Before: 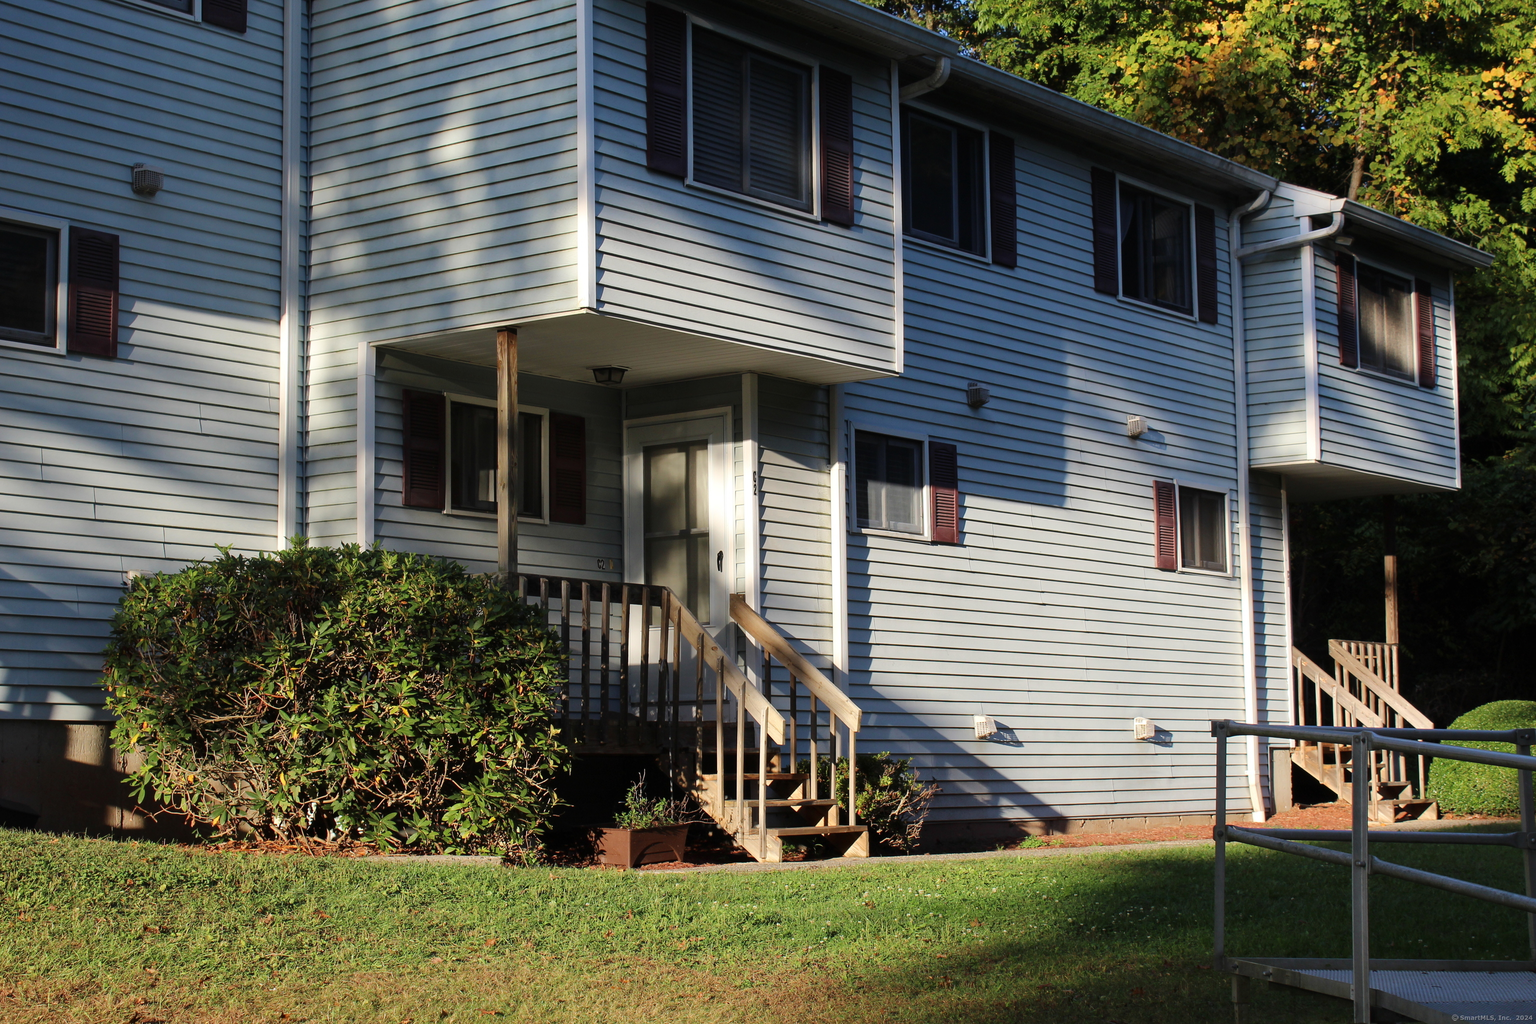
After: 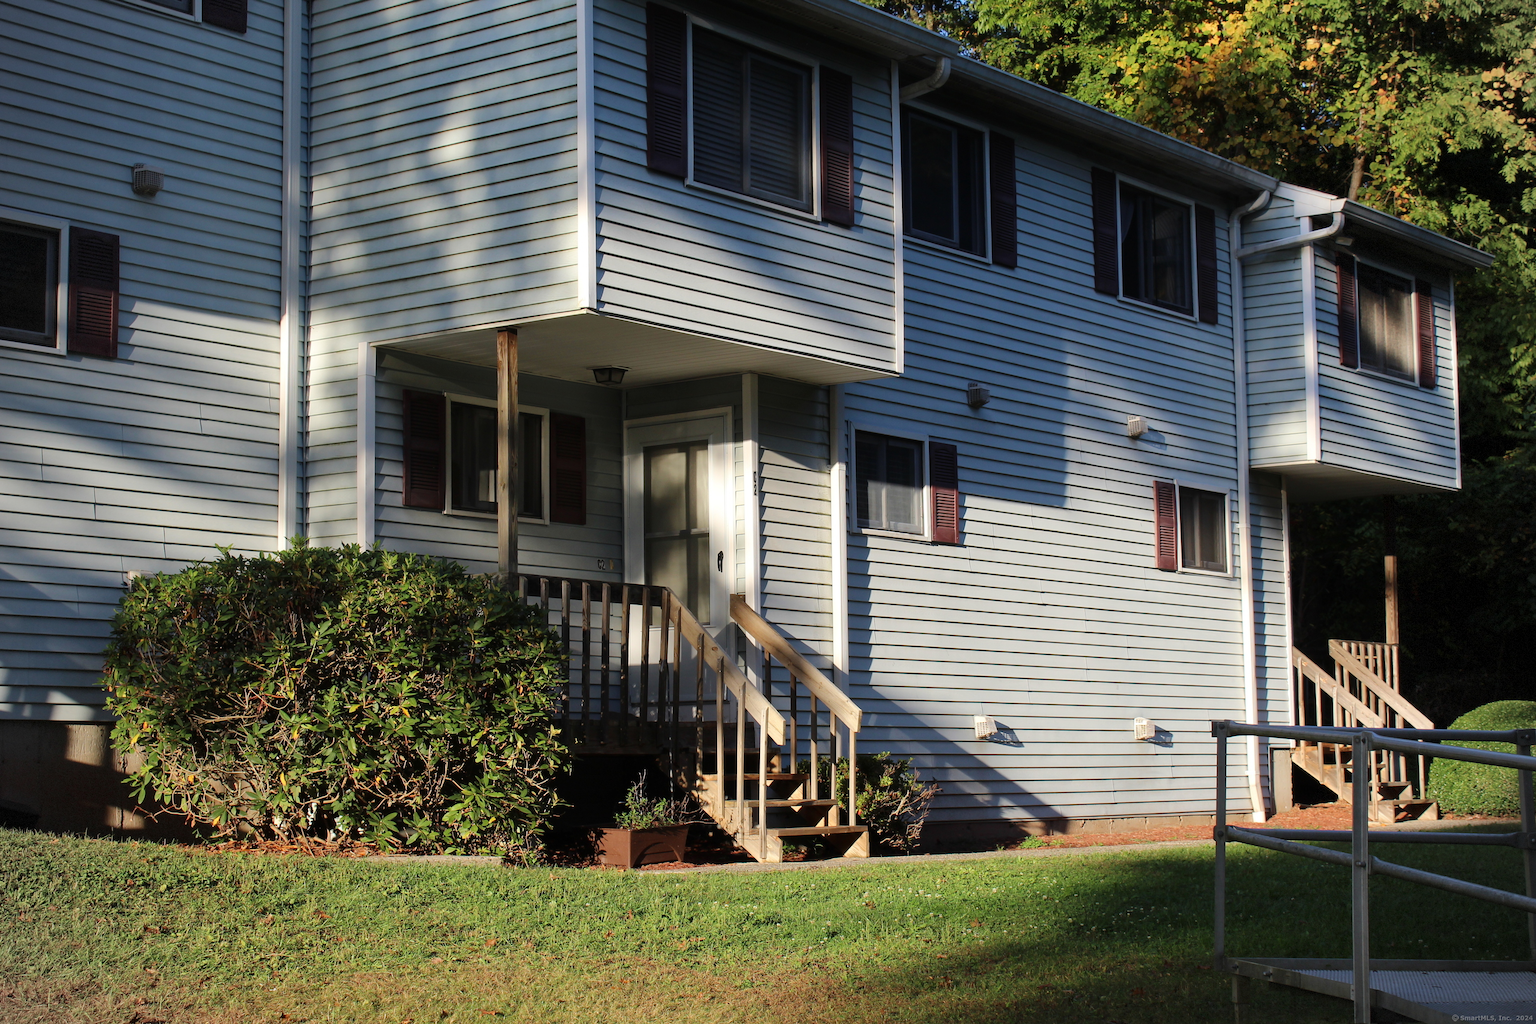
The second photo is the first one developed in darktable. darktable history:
vignetting: fall-off radius 60.96%, brightness -0.296, dithering 8-bit output
